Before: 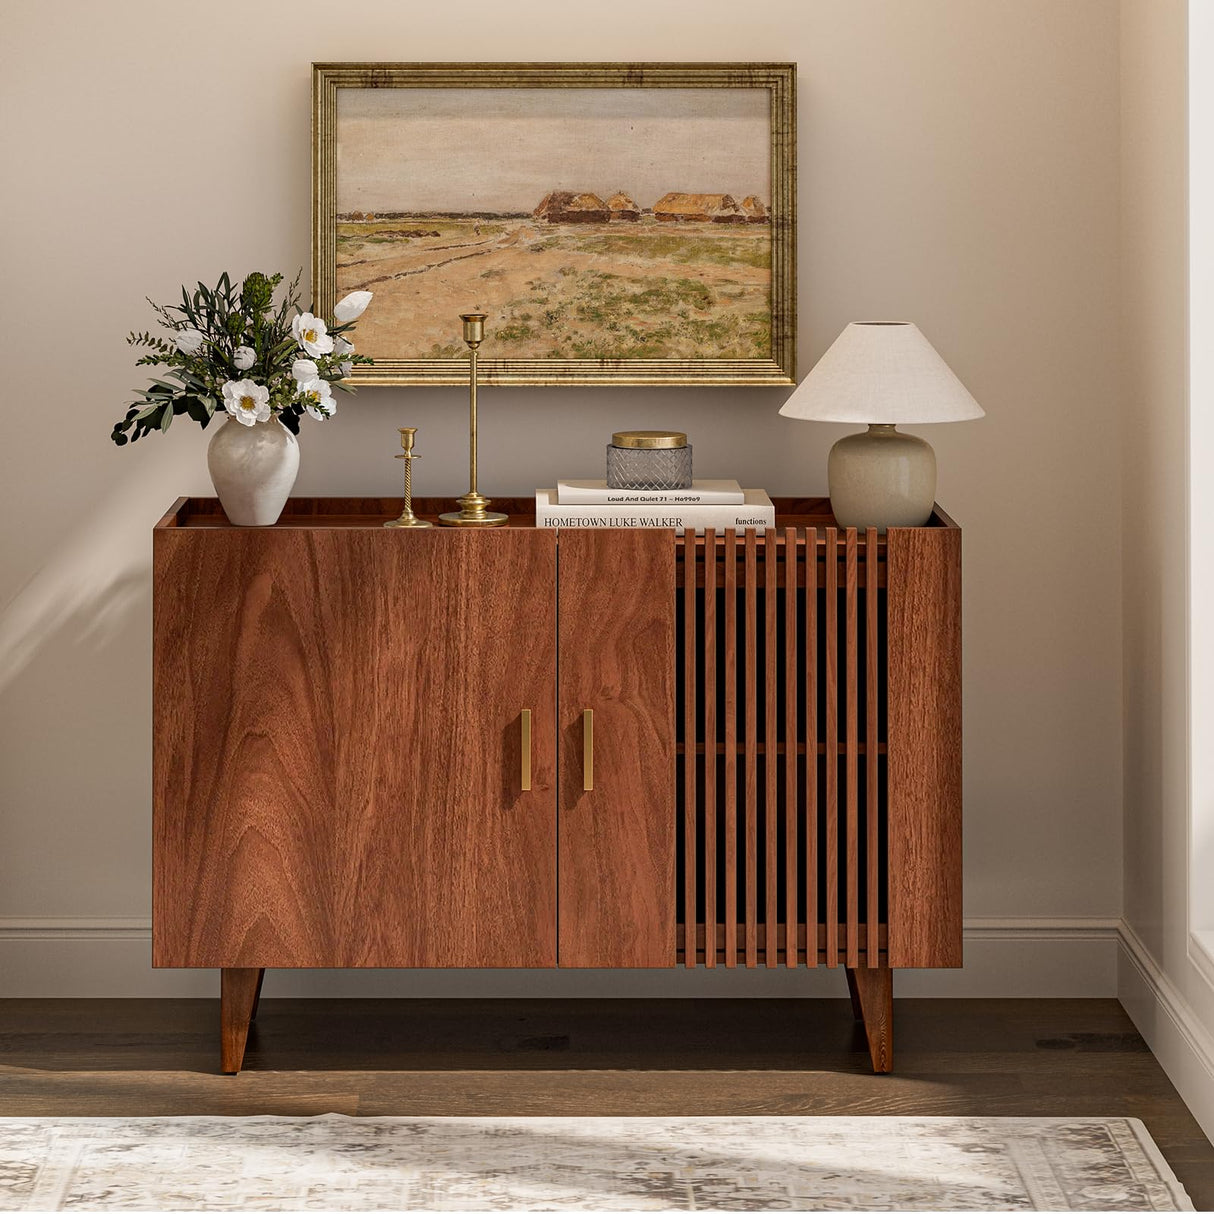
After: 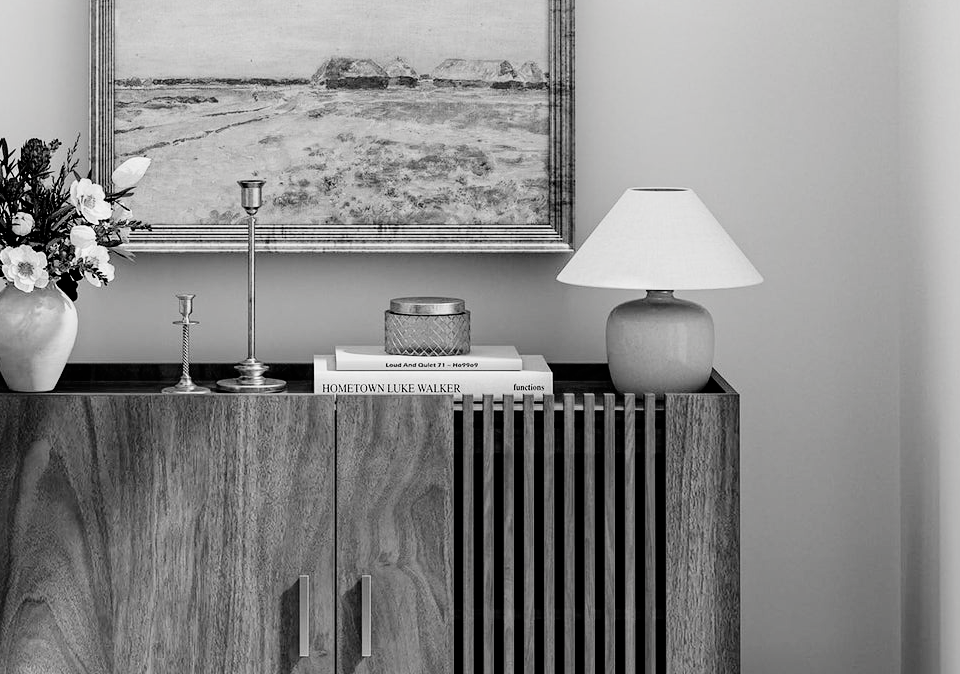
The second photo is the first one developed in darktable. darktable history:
exposure: exposure -0.148 EV, compensate highlight preservation false
tone equalizer: -8 EV -0.741 EV, -7 EV -0.706 EV, -6 EV -0.572 EV, -5 EV -0.402 EV, -3 EV 0.37 EV, -2 EV 0.6 EV, -1 EV 0.675 EV, +0 EV 0.746 EV, mask exposure compensation -0.495 EV
crop: left 18.304%, top 11.086%, right 2.588%, bottom 33.329%
filmic rgb: black relative exposure -5.12 EV, white relative exposure 3.51 EV, threshold 2.97 EV, hardness 3.17, contrast 1.296, highlights saturation mix -49.31%, color science v4 (2020), enable highlight reconstruction true
